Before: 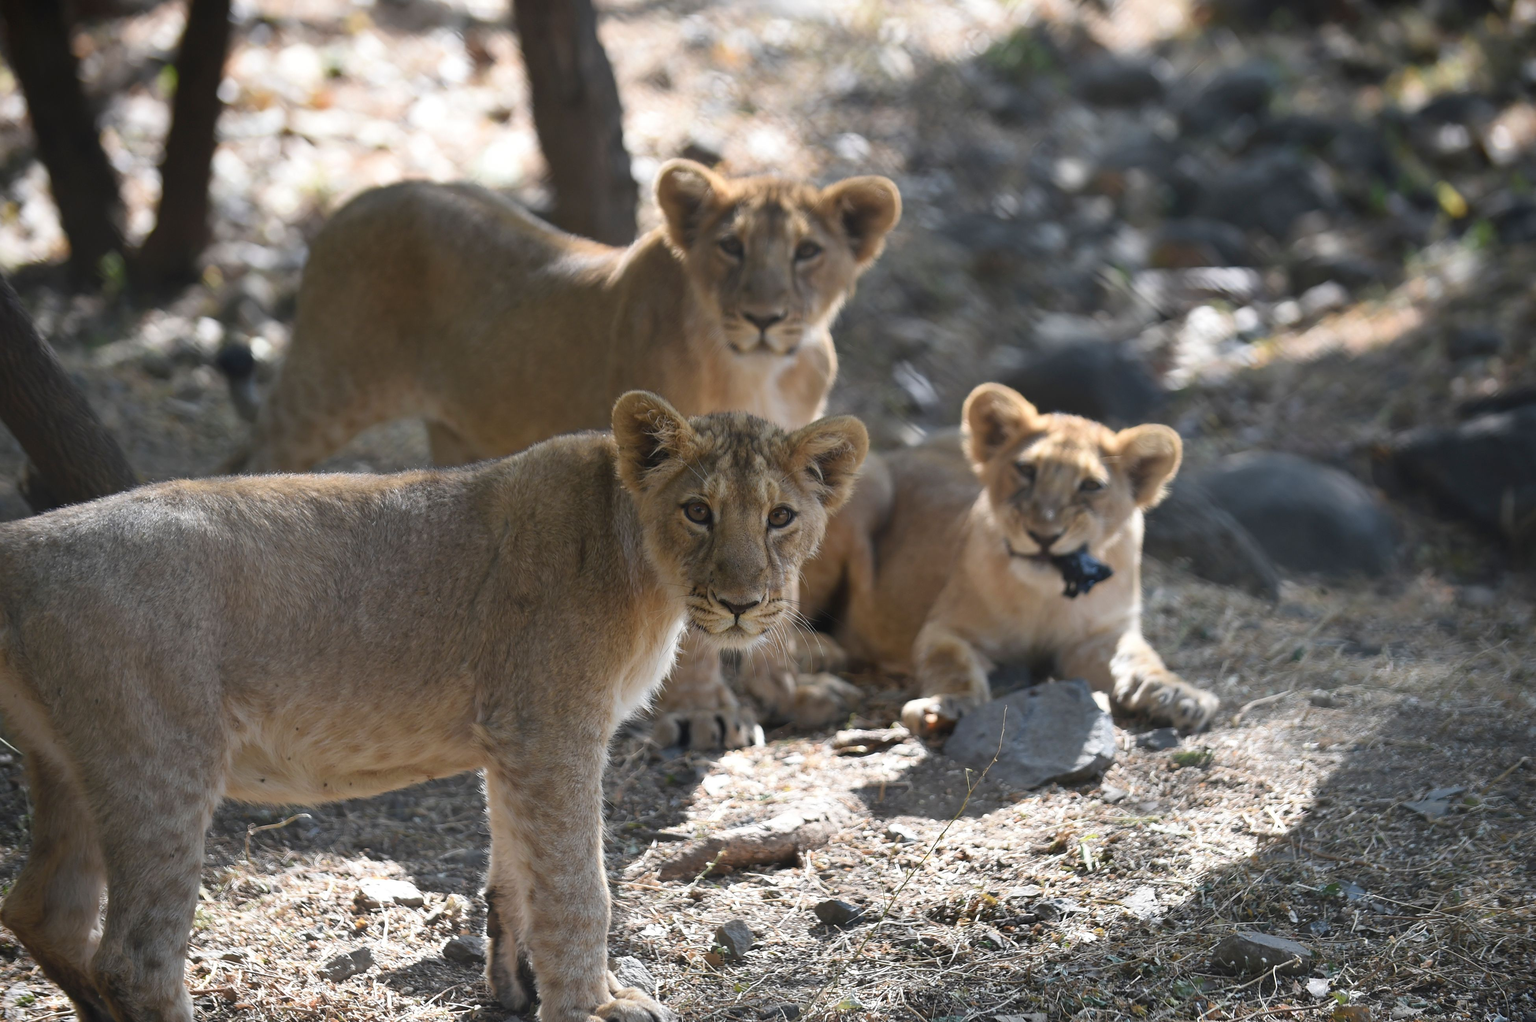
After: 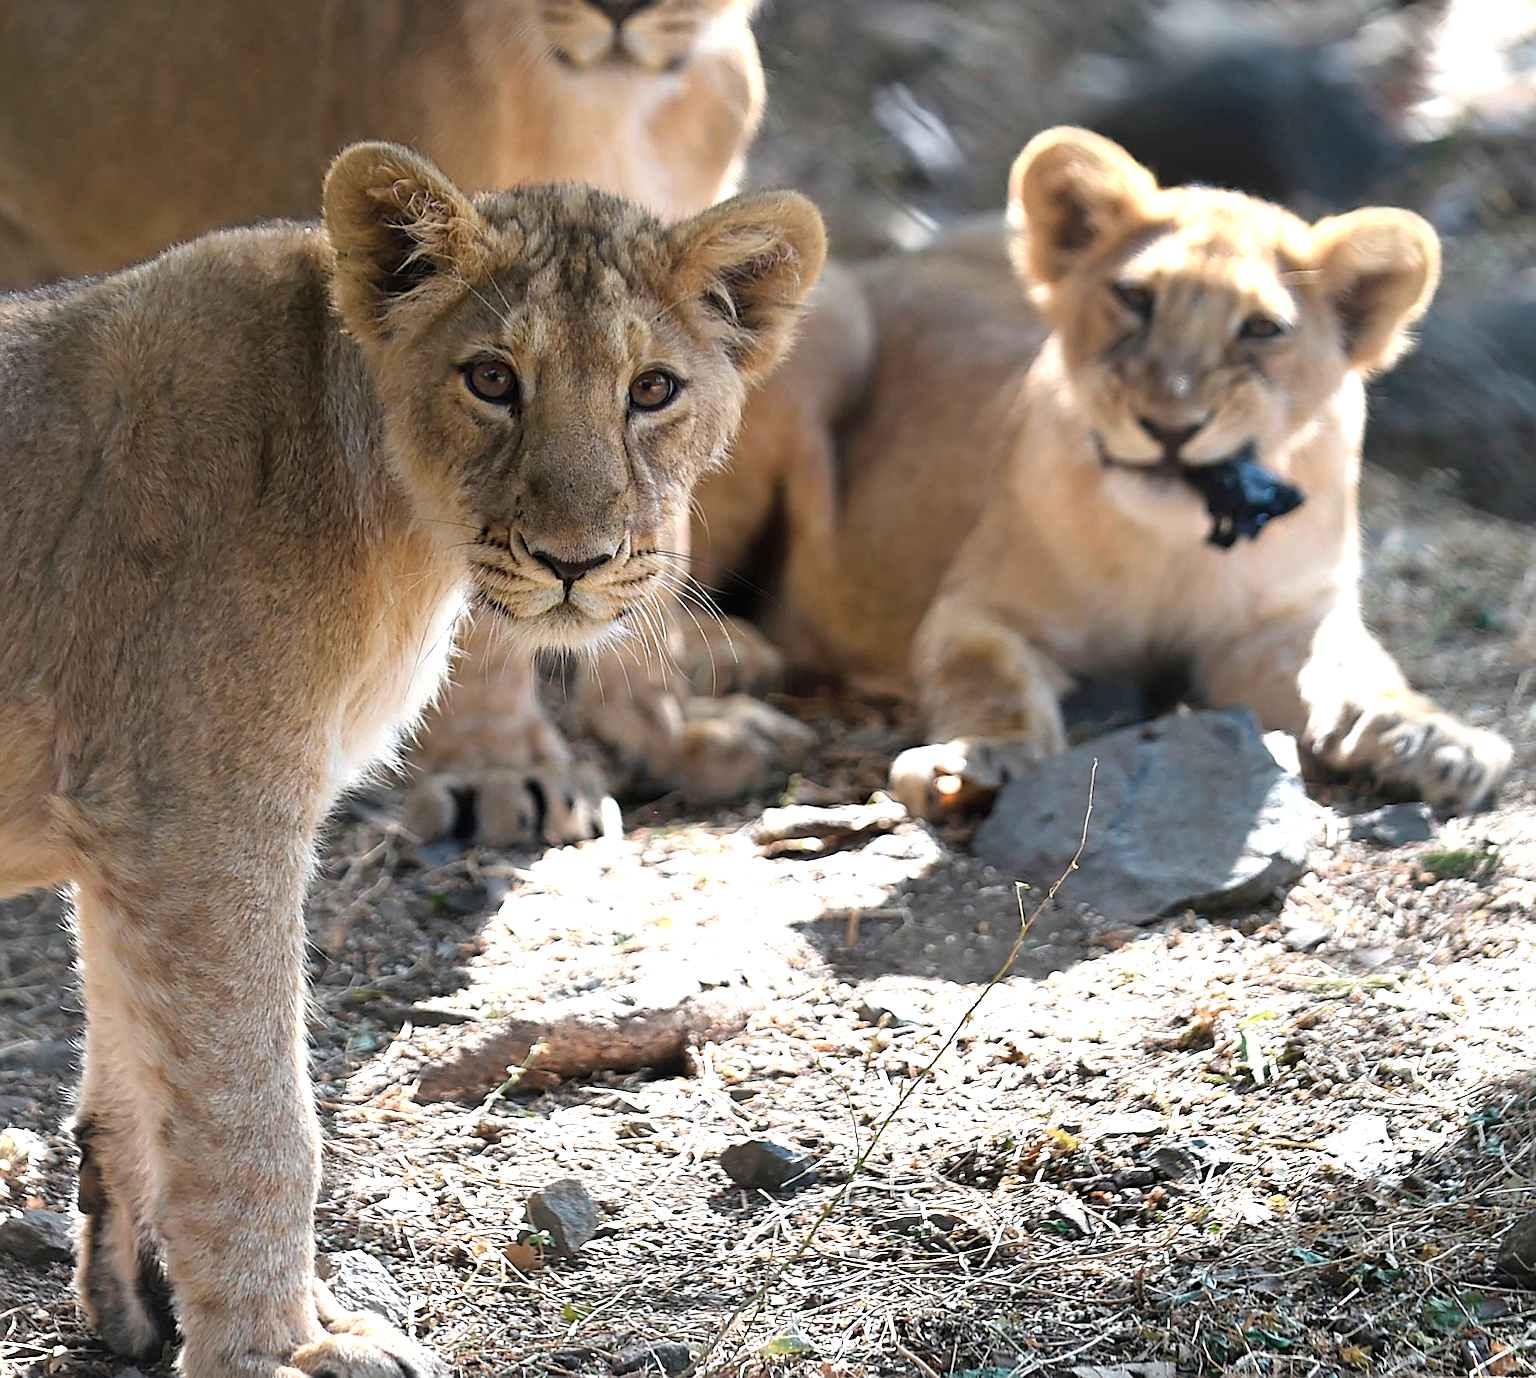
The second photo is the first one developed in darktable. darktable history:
color zones: curves: ch0 [(0, 0.558) (0.143, 0.548) (0.286, 0.447) (0.429, 0.259) (0.571, 0.5) (0.714, 0.5) (0.857, 0.593) (1, 0.558)]; ch1 [(0, 0.543) (0.01, 0.544) (0.12, 0.492) (0.248, 0.458) (0.5, 0.534) (0.748, 0.5) (0.99, 0.469) (1, 0.543)]; ch2 [(0, 0.507) (0.143, 0.522) (0.286, 0.505) (0.429, 0.5) (0.571, 0.5) (0.714, 0.5) (0.857, 0.5) (1, 0.507)], mix 25.25%
tone equalizer: -8 EV -0.734 EV, -7 EV -0.728 EV, -6 EV -0.637 EV, -5 EV -0.384 EV, -3 EV 0.377 EV, -2 EV 0.6 EV, -1 EV 0.694 EV, +0 EV 0.75 EV
sharpen: radius 2.531, amount 0.63
crop and rotate: left 29.11%, top 31.131%, right 19.833%
